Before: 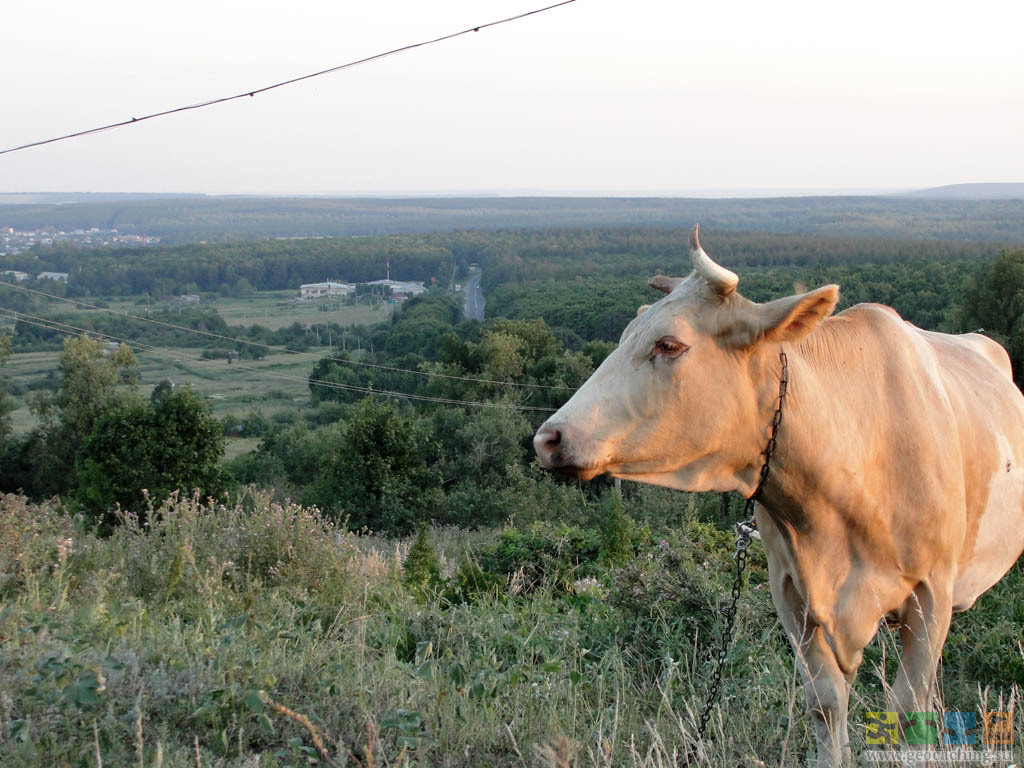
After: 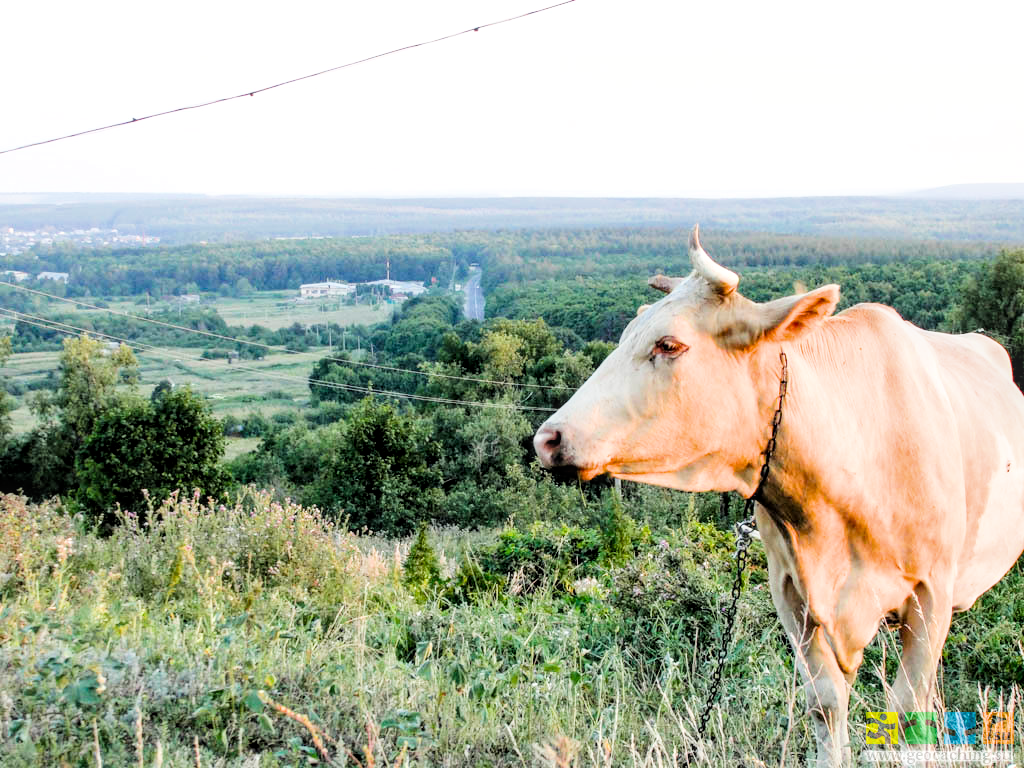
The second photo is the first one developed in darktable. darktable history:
local contrast: on, module defaults
filmic rgb: black relative exposure -5 EV, hardness 2.88, contrast 1.3, highlights saturation mix -30%
exposure: black level correction 0, exposure 1.4 EV, compensate highlight preservation false
color balance rgb: perceptual saturation grading › global saturation 30%, global vibrance 20%
